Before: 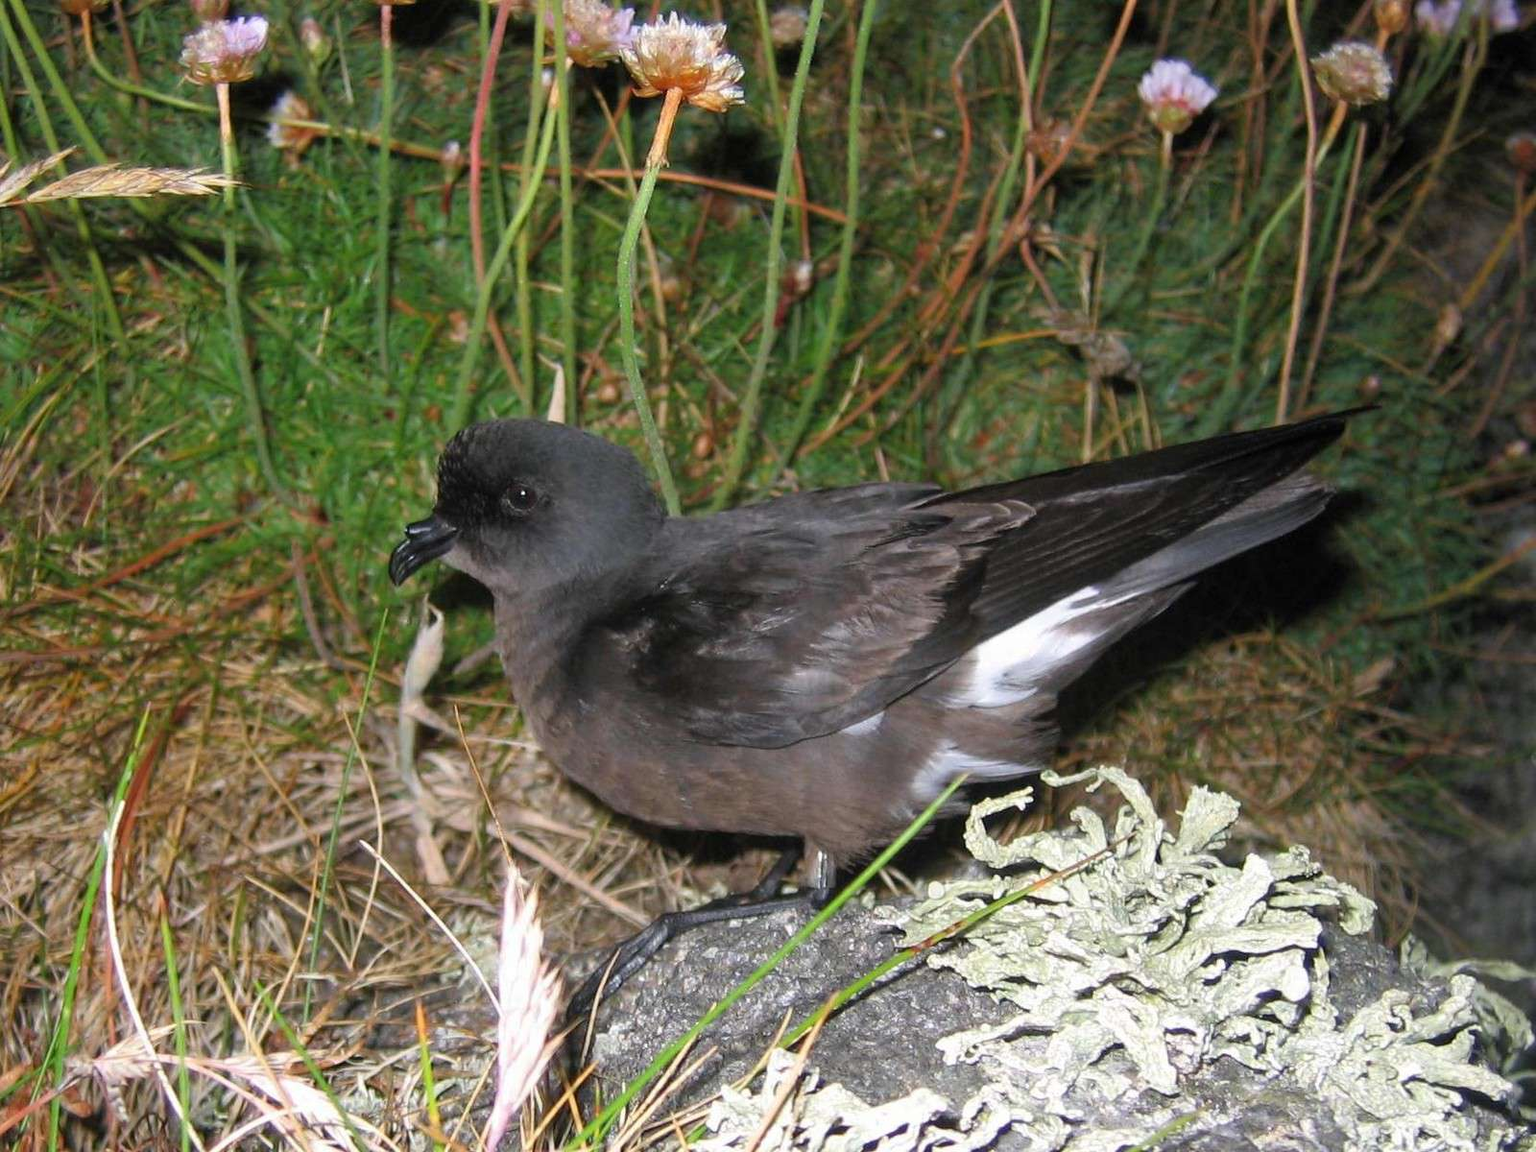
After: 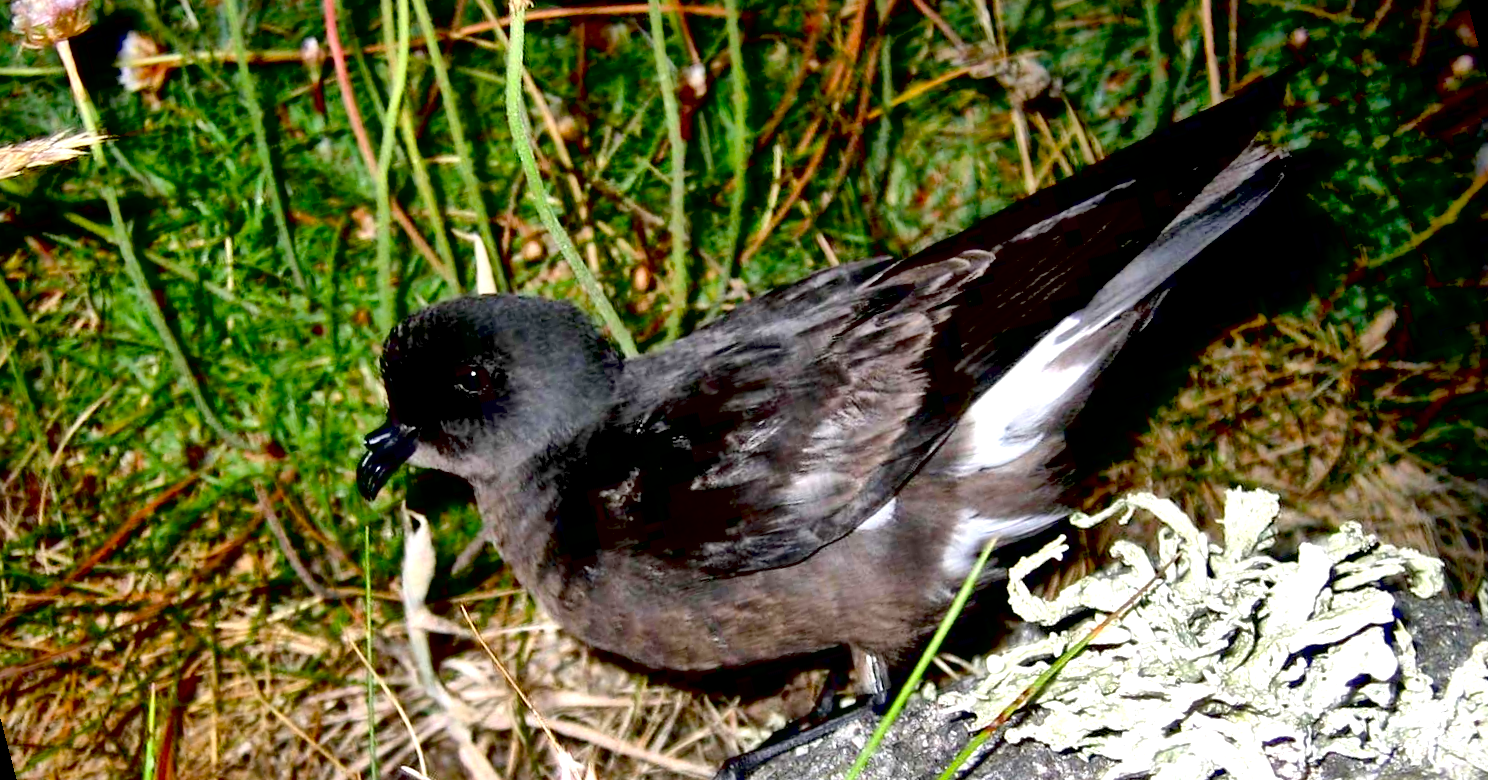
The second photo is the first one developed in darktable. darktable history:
rotate and perspective: rotation -14.8°, crop left 0.1, crop right 0.903, crop top 0.25, crop bottom 0.748
local contrast: mode bilateral grid, contrast 44, coarseness 69, detail 214%, midtone range 0.2
exposure: black level correction 0.04, exposure 0.5 EV, compensate highlight preservation false
